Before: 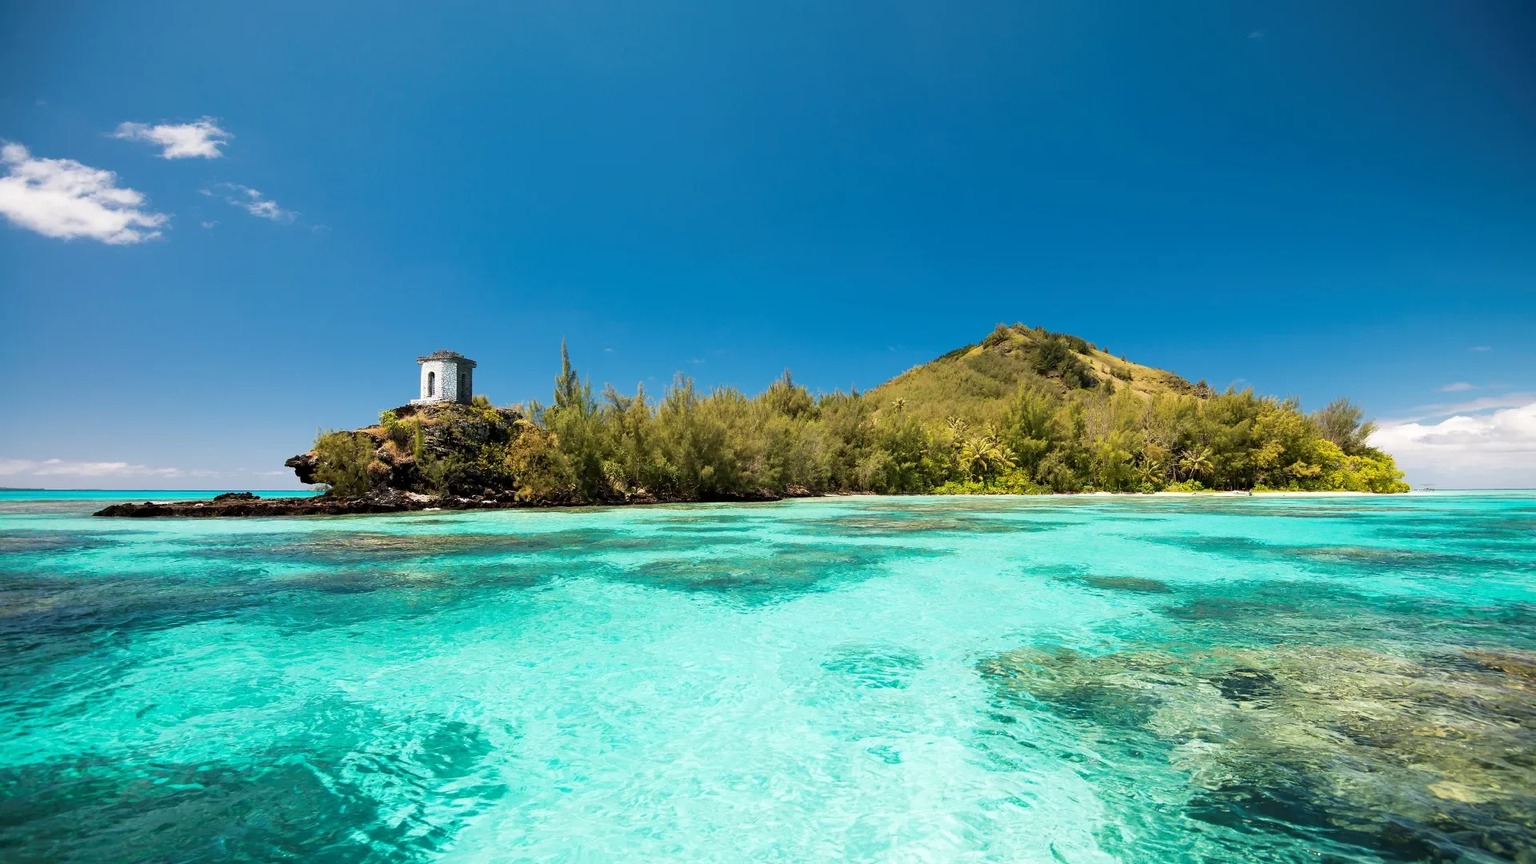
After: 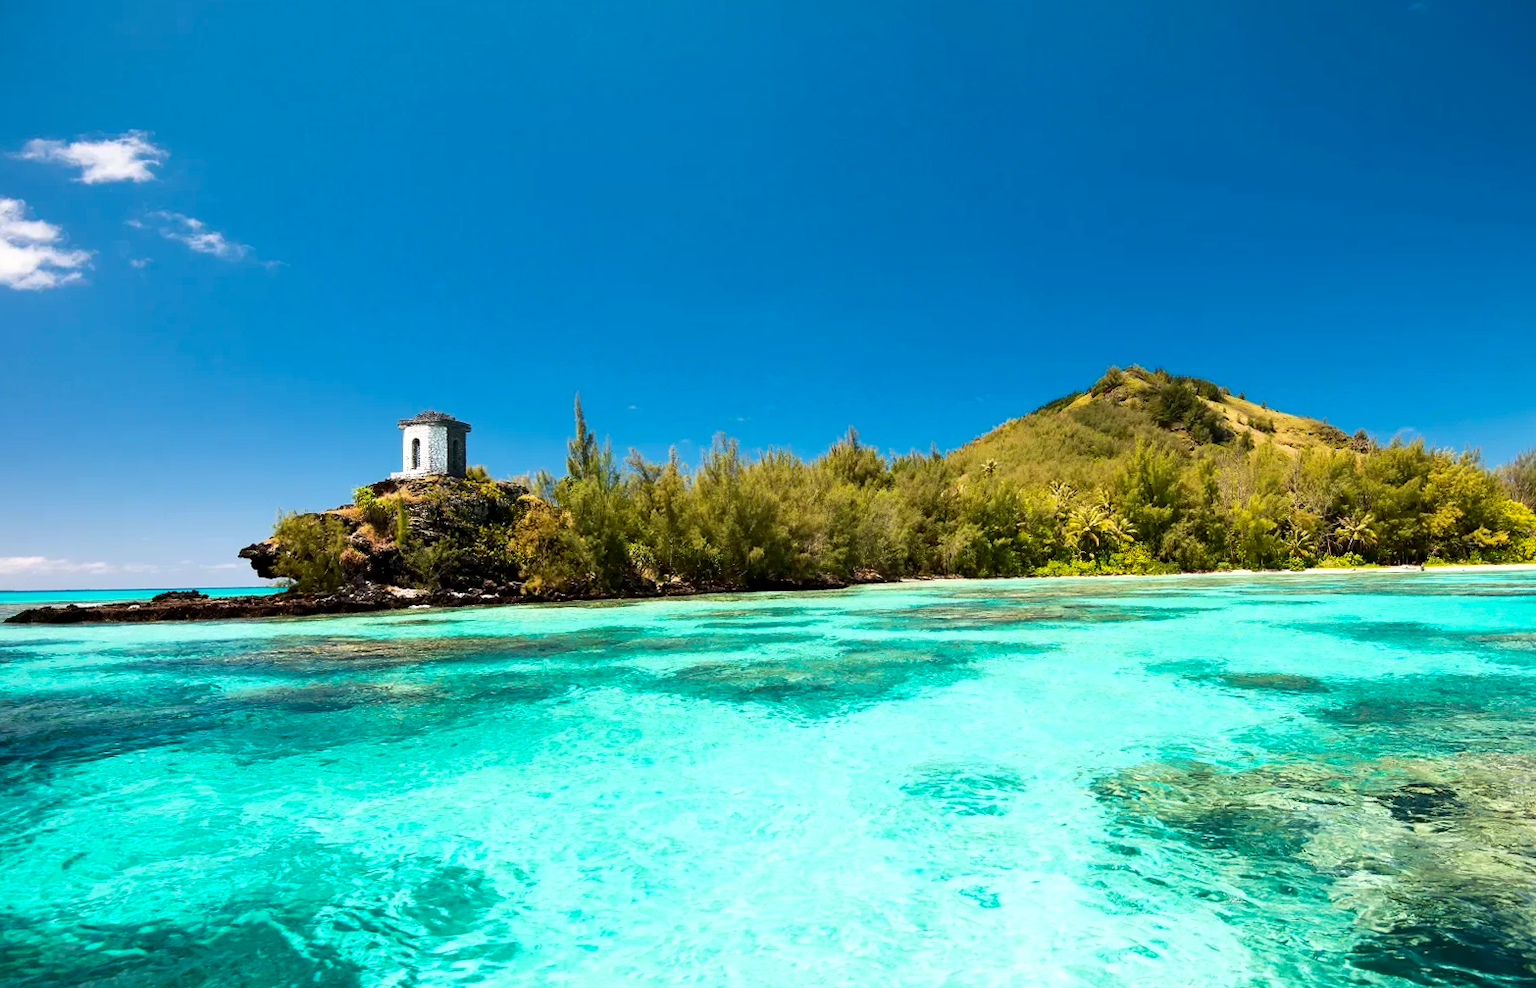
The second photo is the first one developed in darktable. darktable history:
crop and rotate: angle 1.1°, left 4.451%, top 0.877%, right 11.183%, bottom 2.617%
contrast brightness saturation: contrast 0.127, brightness -0.054, saturation 0.159
exposure: exposure 0.203 EV, compensate exposure bias true, compensate highlight preservation false
